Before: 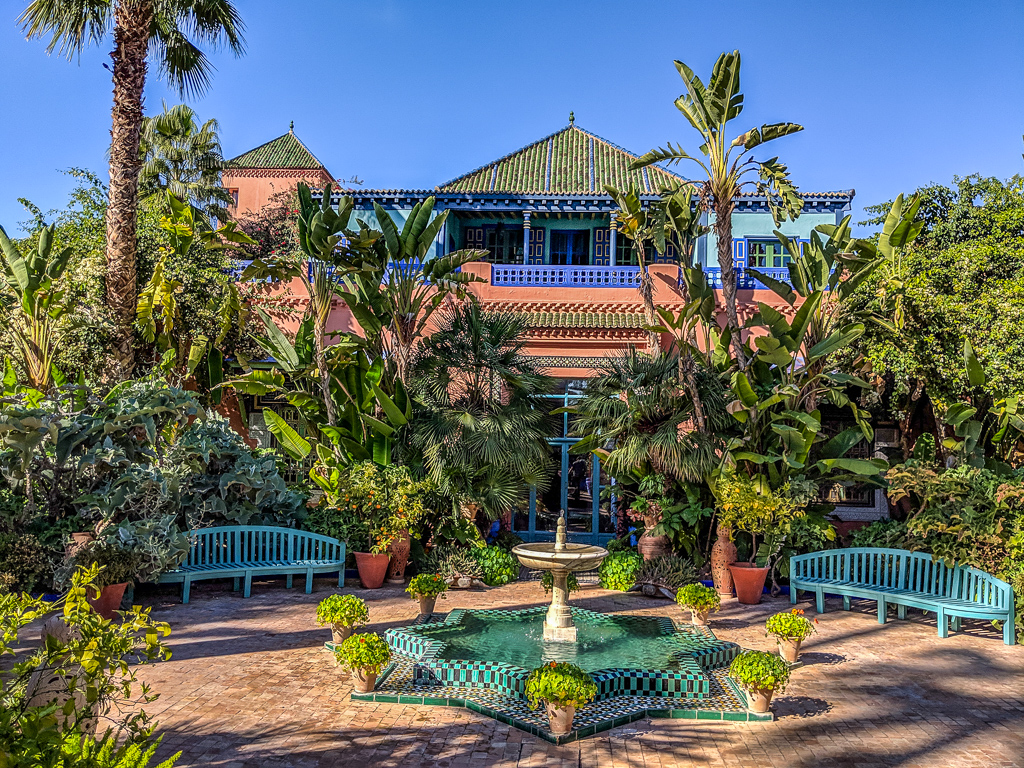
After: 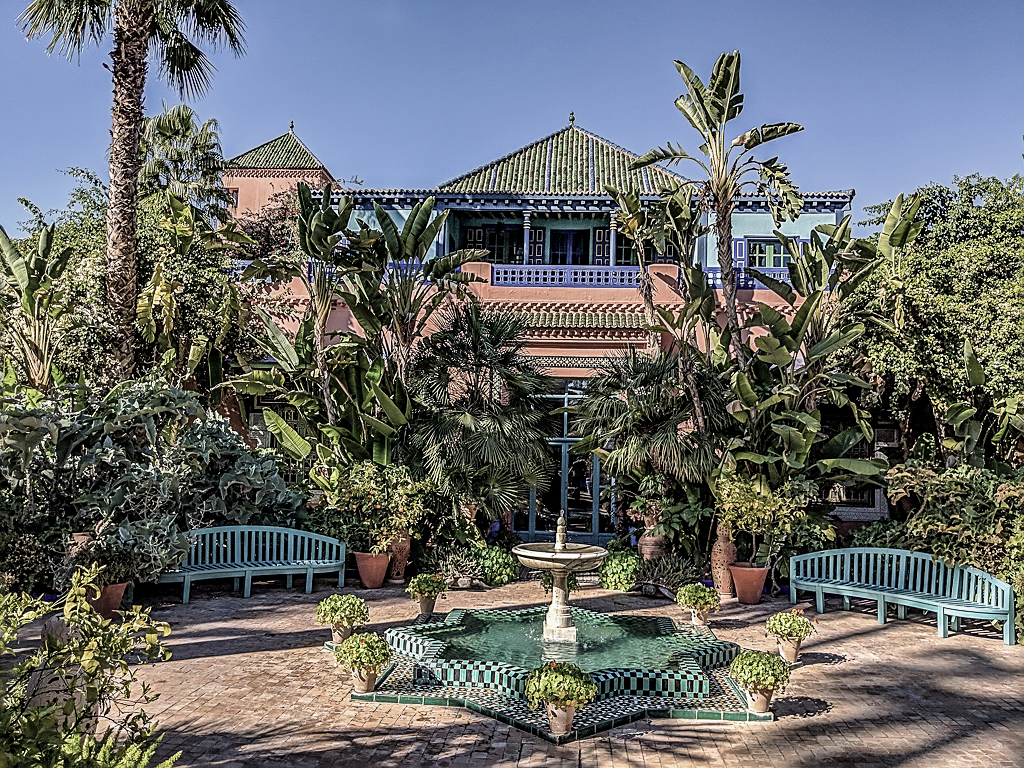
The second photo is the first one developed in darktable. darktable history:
color correction: saturation 0.57
sharpen: on, module defaults
filmic rgb: middle gray luminance 18.42%, black relative exposure -11.45 EV, white relative exposure 2.55 EV, threshold 6 EV, target black luminance 0%, hardness 8.41, latitude 99%, contrast 1.084, shadows ↔ highlights balance 0.505%, add noise in highlights 0, preserve chrominance max RGB, color science v3 (2019), use custom middle-gray values true, iterations of high-quality reconstruction 0, contrast in highlights soft, enable highlight reconstruction true
